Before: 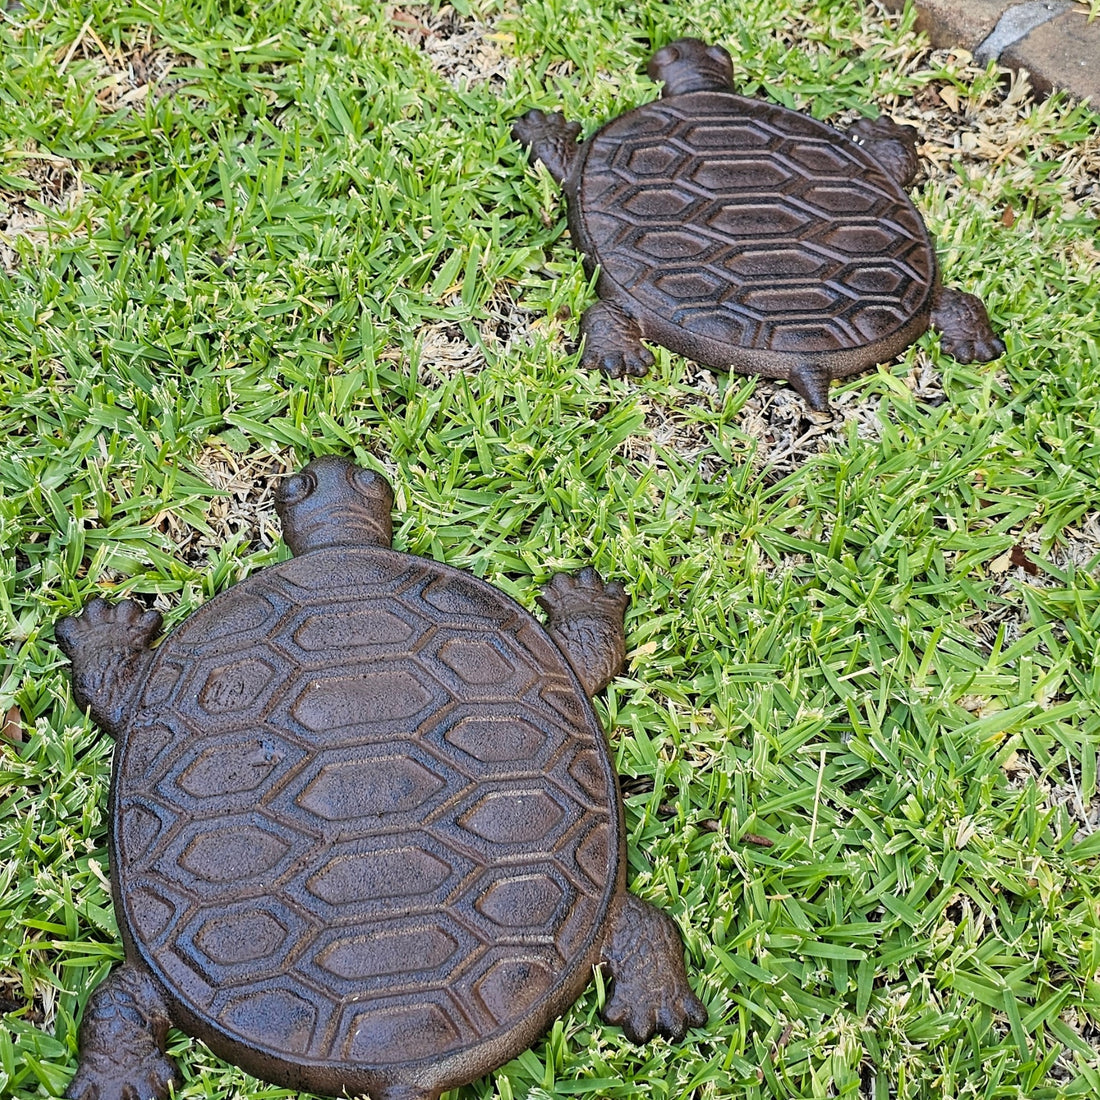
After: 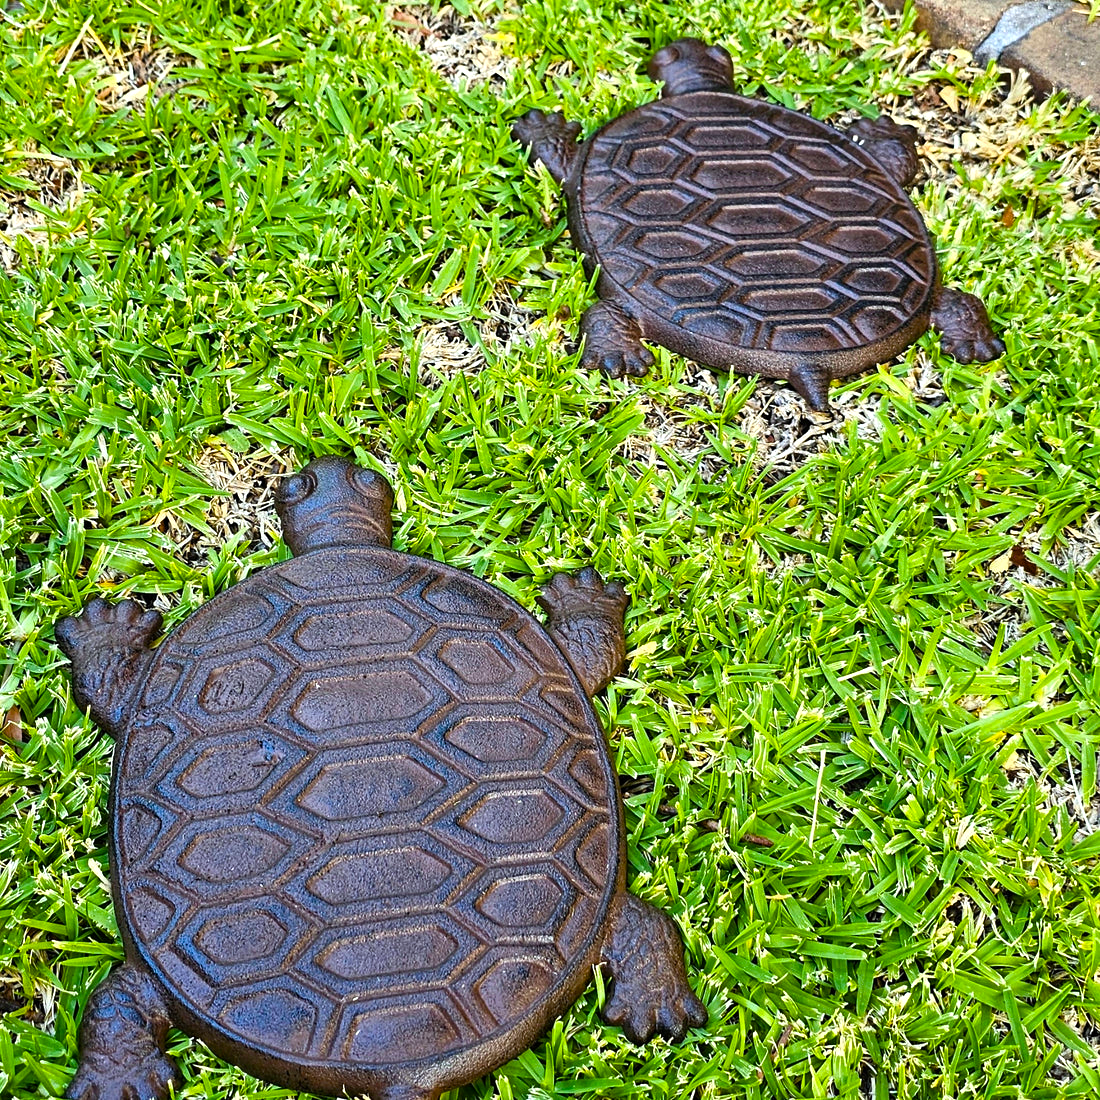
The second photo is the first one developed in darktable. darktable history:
color balance rgb: linear chroma grading › global chroma 9%, perceptual saturation grading › global saturation 36%, perceptual saturation grading › shadows 35%, perceptual brilliance grading › global brilliance 15%, perceptual brilliance grading › shadows -35%, global vibrance 15%
white balance: red 0.978, blue 0.999
